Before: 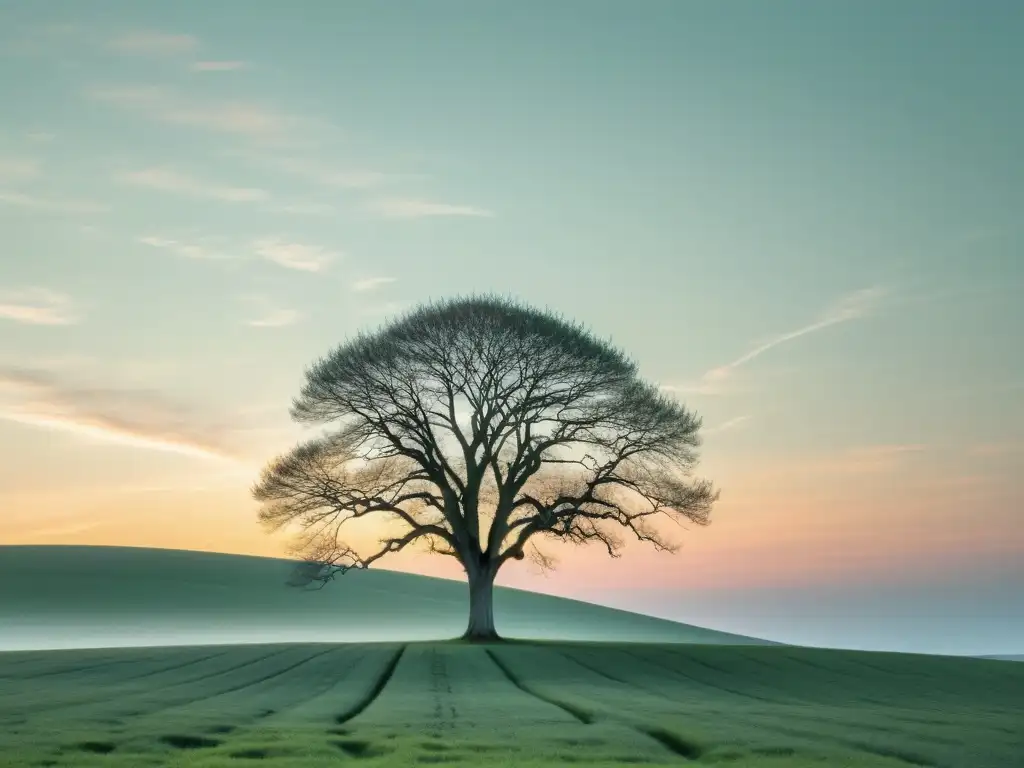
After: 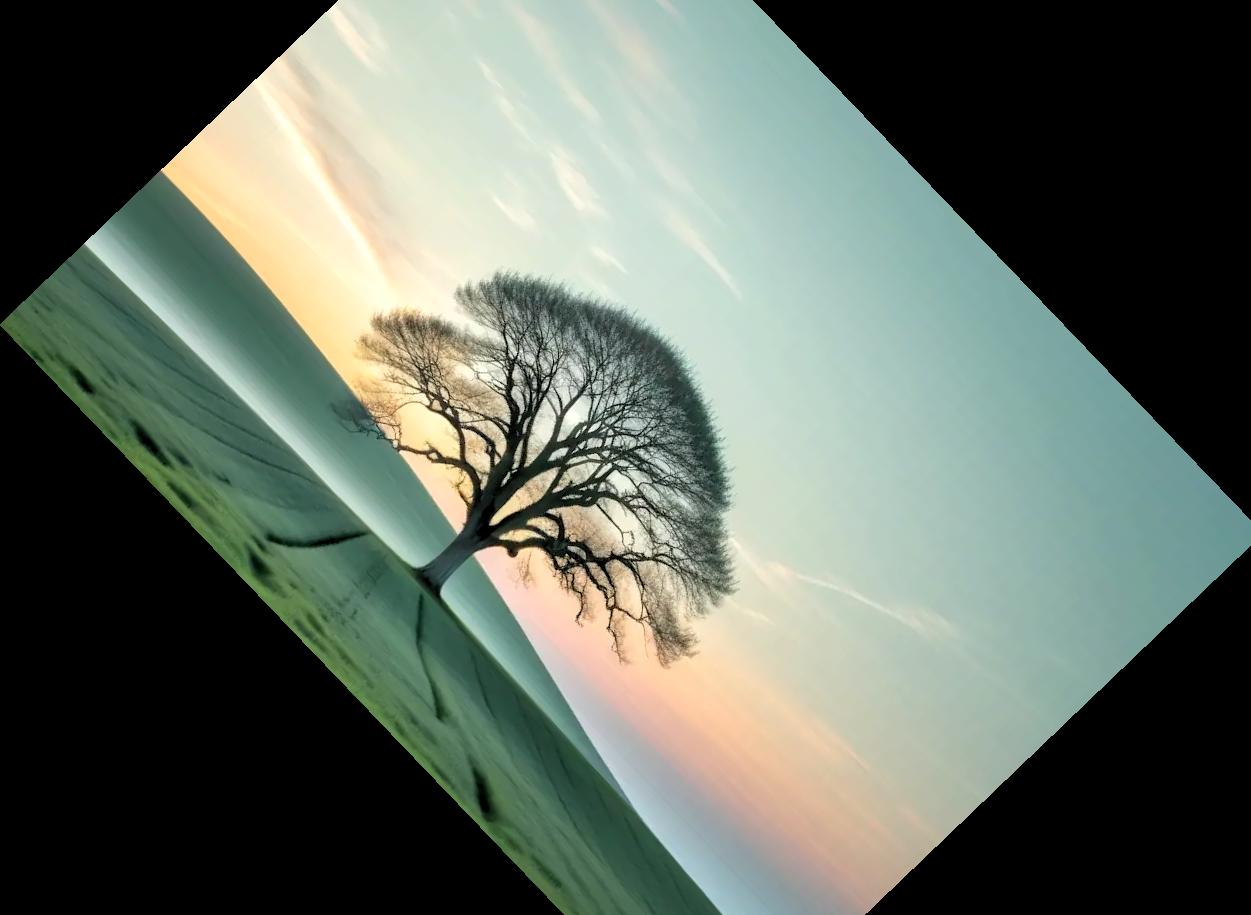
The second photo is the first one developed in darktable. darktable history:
contrast brightness saturation: saturation -0.05
rgb levels: levels [[0.01, 0.419, 0.839], [0, 0.5, 1], [0, 0.5, 1]]
crop and rotate: angle -46.26°, top 16.234%, right 0.912%, bottom 11.704%
exposure: compensate highlight preservation false
